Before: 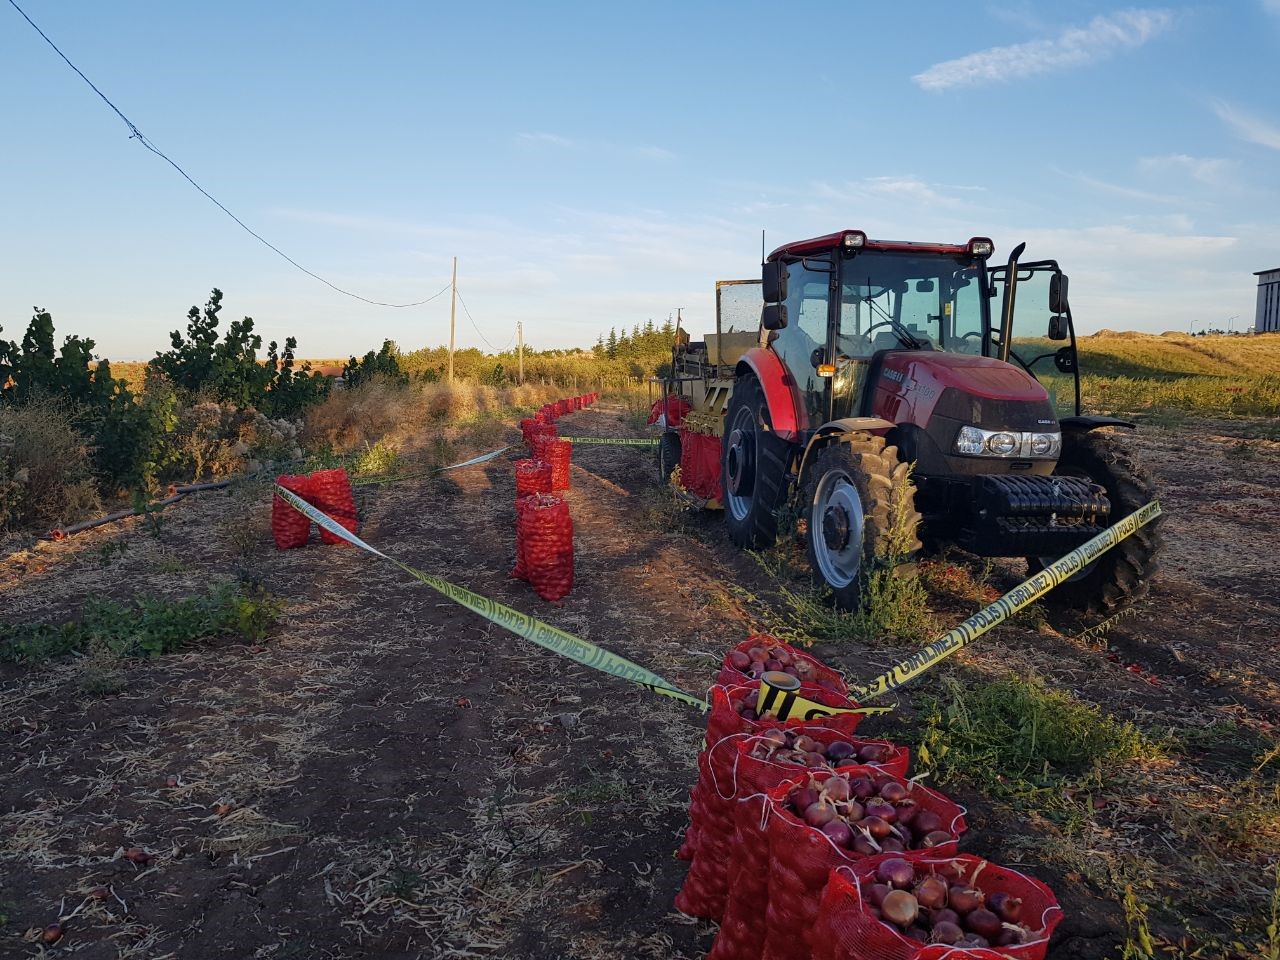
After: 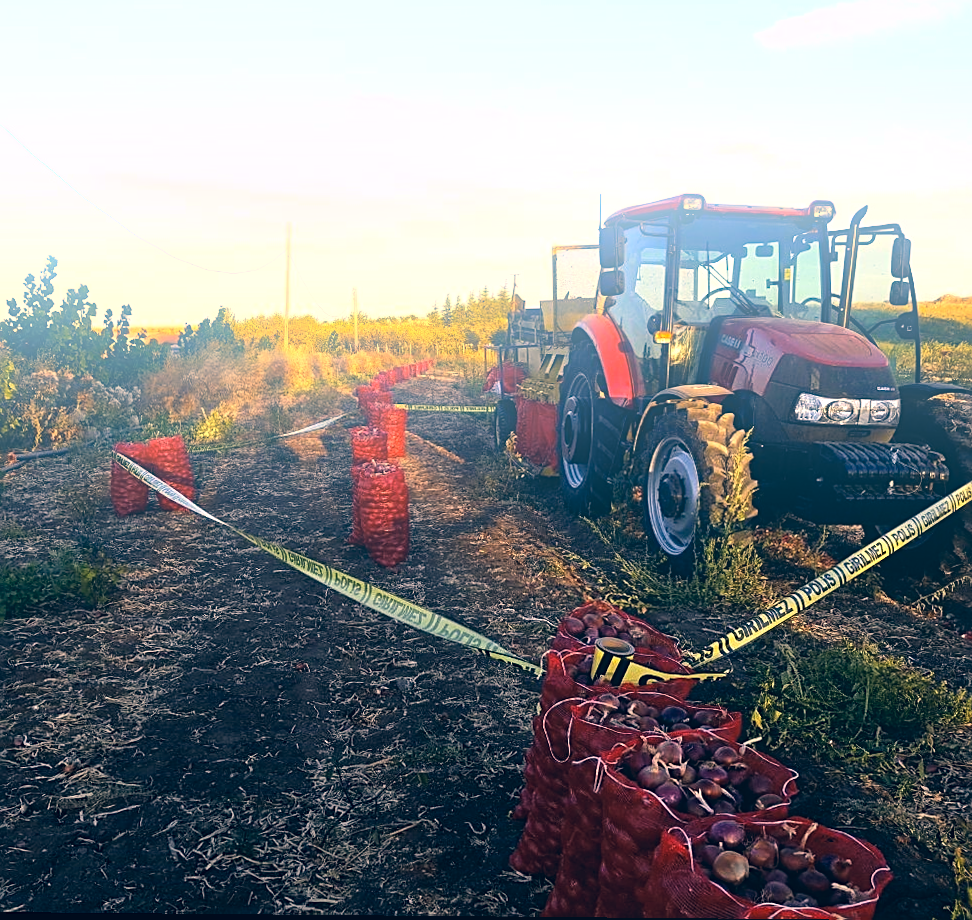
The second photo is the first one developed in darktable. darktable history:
color correction: highlights a* 10.32, highlights b* 14.66, shadows a* -9.59, shadows b* -15.02
sharpen: radius 2.167, amount 0.381, threshold 0
tone equalizer: -8 EV -1.08 EV, -7 EV -1.01 EV, -6 EV -0.867 EV, -5 EV -0.578 EV, -3 EV 0.578 EV, -2 EV 0.867 EV, -1 EV 1.01 EV, +0 EV 1.08 EV, edges refinement/feathering 500, mask exposure compensation -1.57 EV, preserve details no
bloom: size 40%
crop and rotate: left 13.15%, top 5.251%, right 12.609%
rotate and perspective: lens shift (vertical) 0.048, lens shift (horizontal) -0.024, automatic cropping off
